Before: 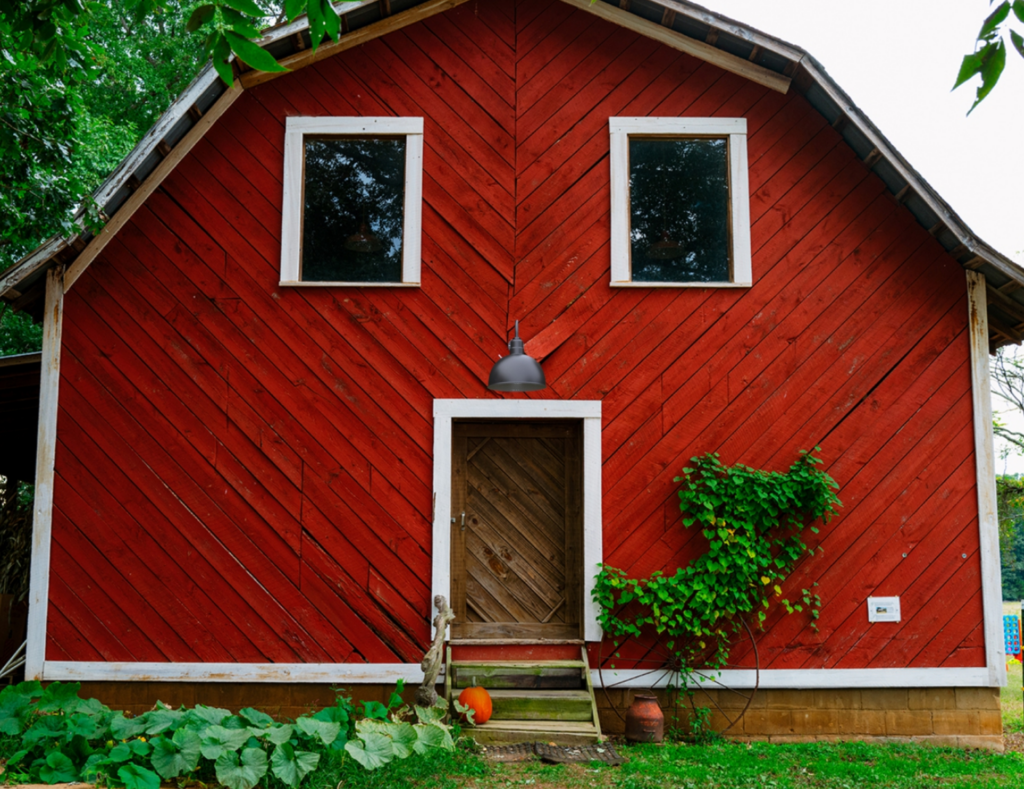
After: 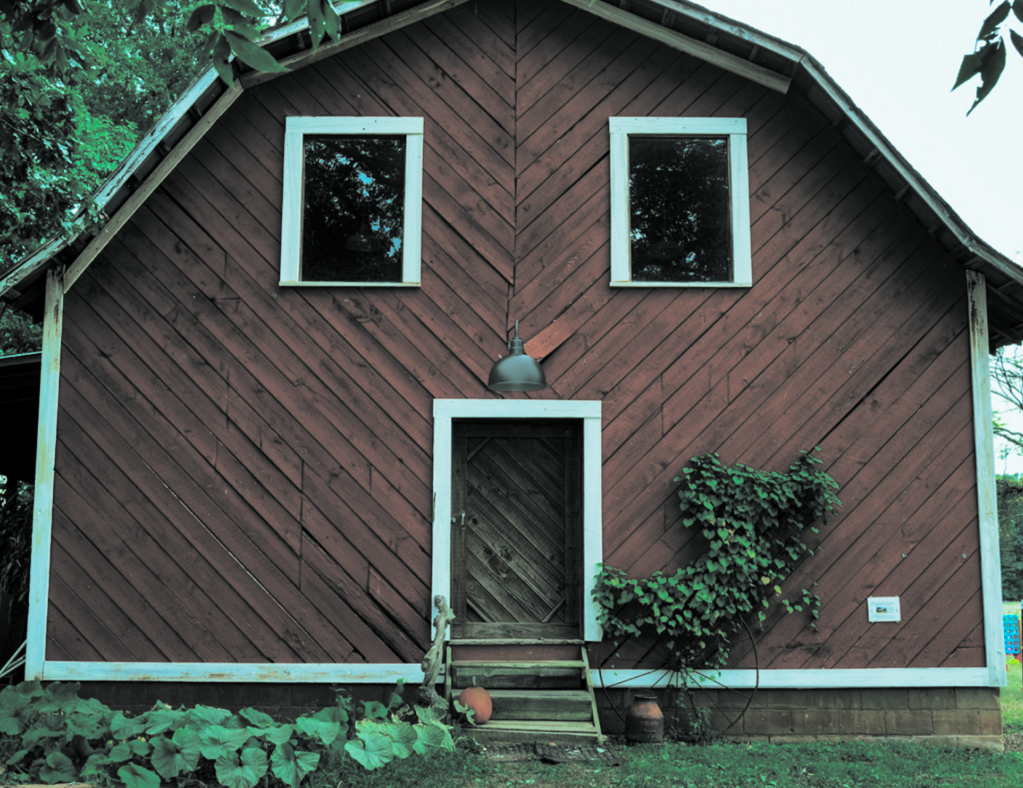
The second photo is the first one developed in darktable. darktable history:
shadows and highlights: soften with gaussian
exposure: compensate highlight preservation false
split-toning: shadows › hue 190.8°, shadows › saturation 0.05, highlights › hue 54°, highlights › saturation 0.05, compress 0%
color balance rgb: shadows lift › chroma 11.71%, shadows lift › hue 133.46°, power › chroma 2.15%, power › hue 166.83°, highlights gain › chroma 4%, highlights gain › hue 200.2°, perceptual saturation grading › global saturation 18.05%
